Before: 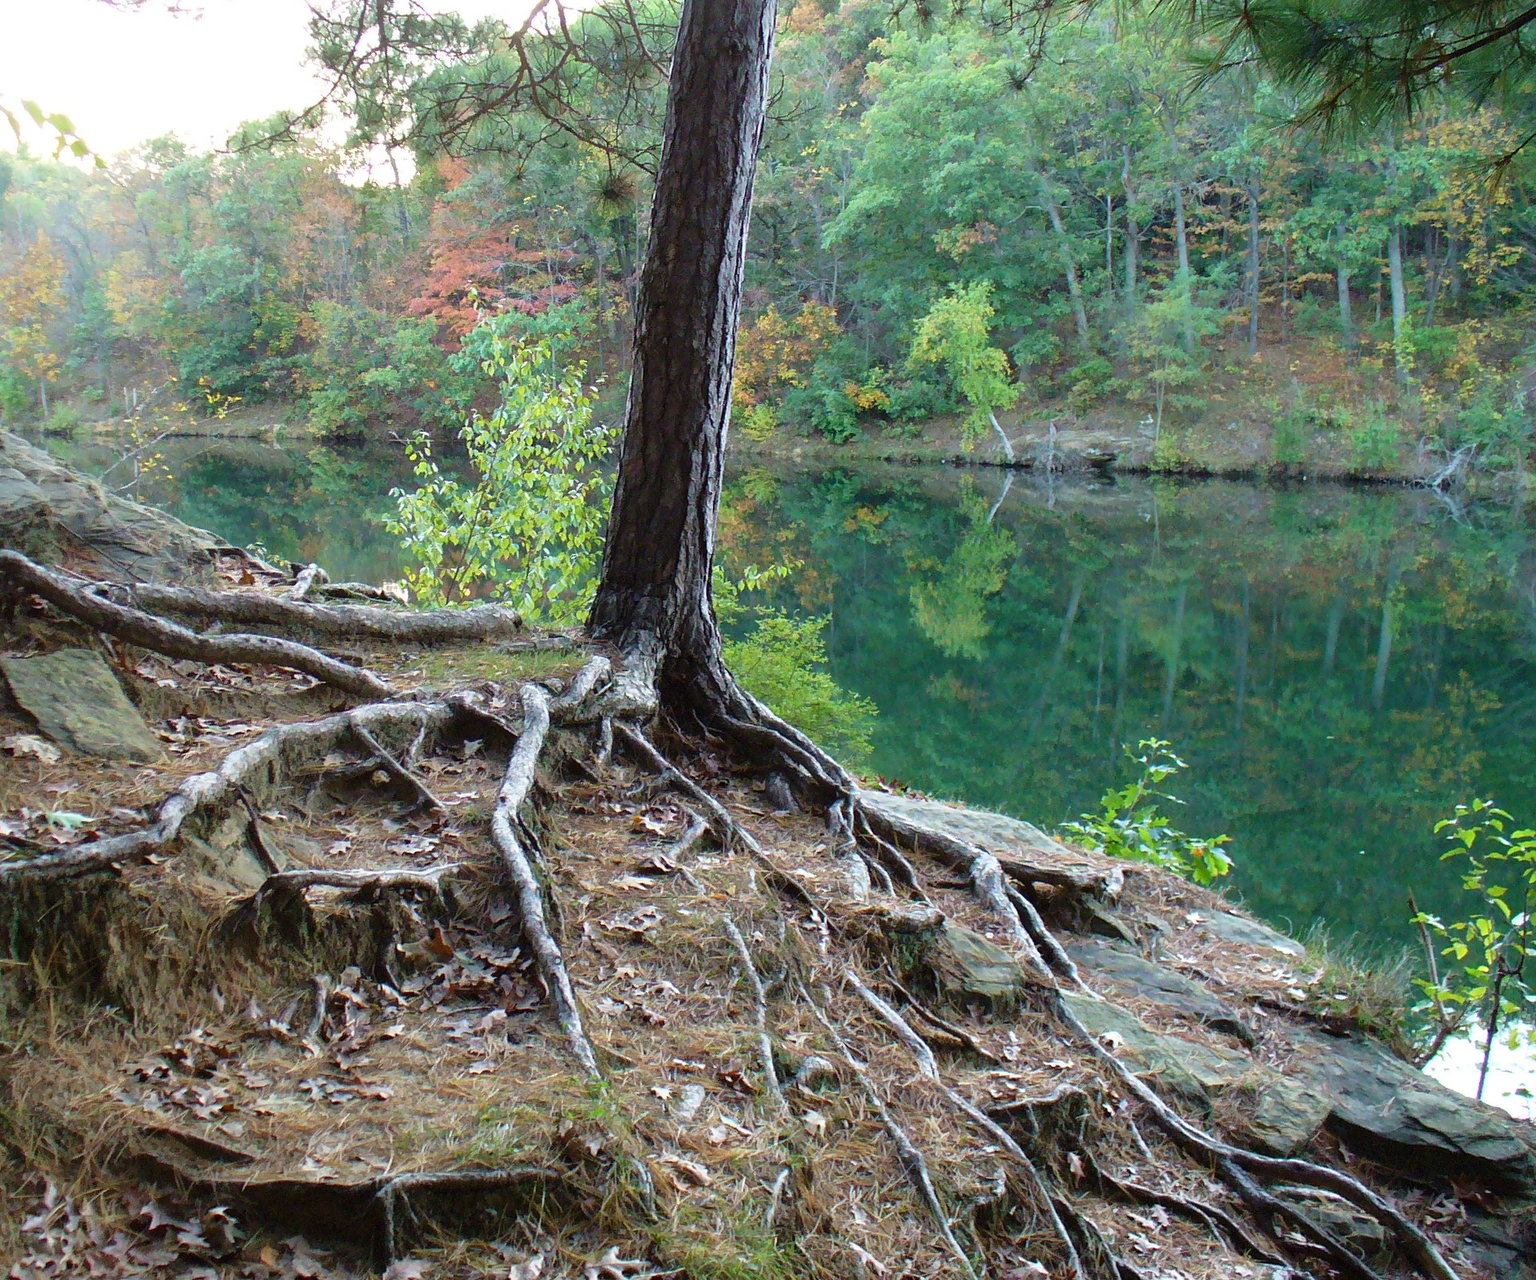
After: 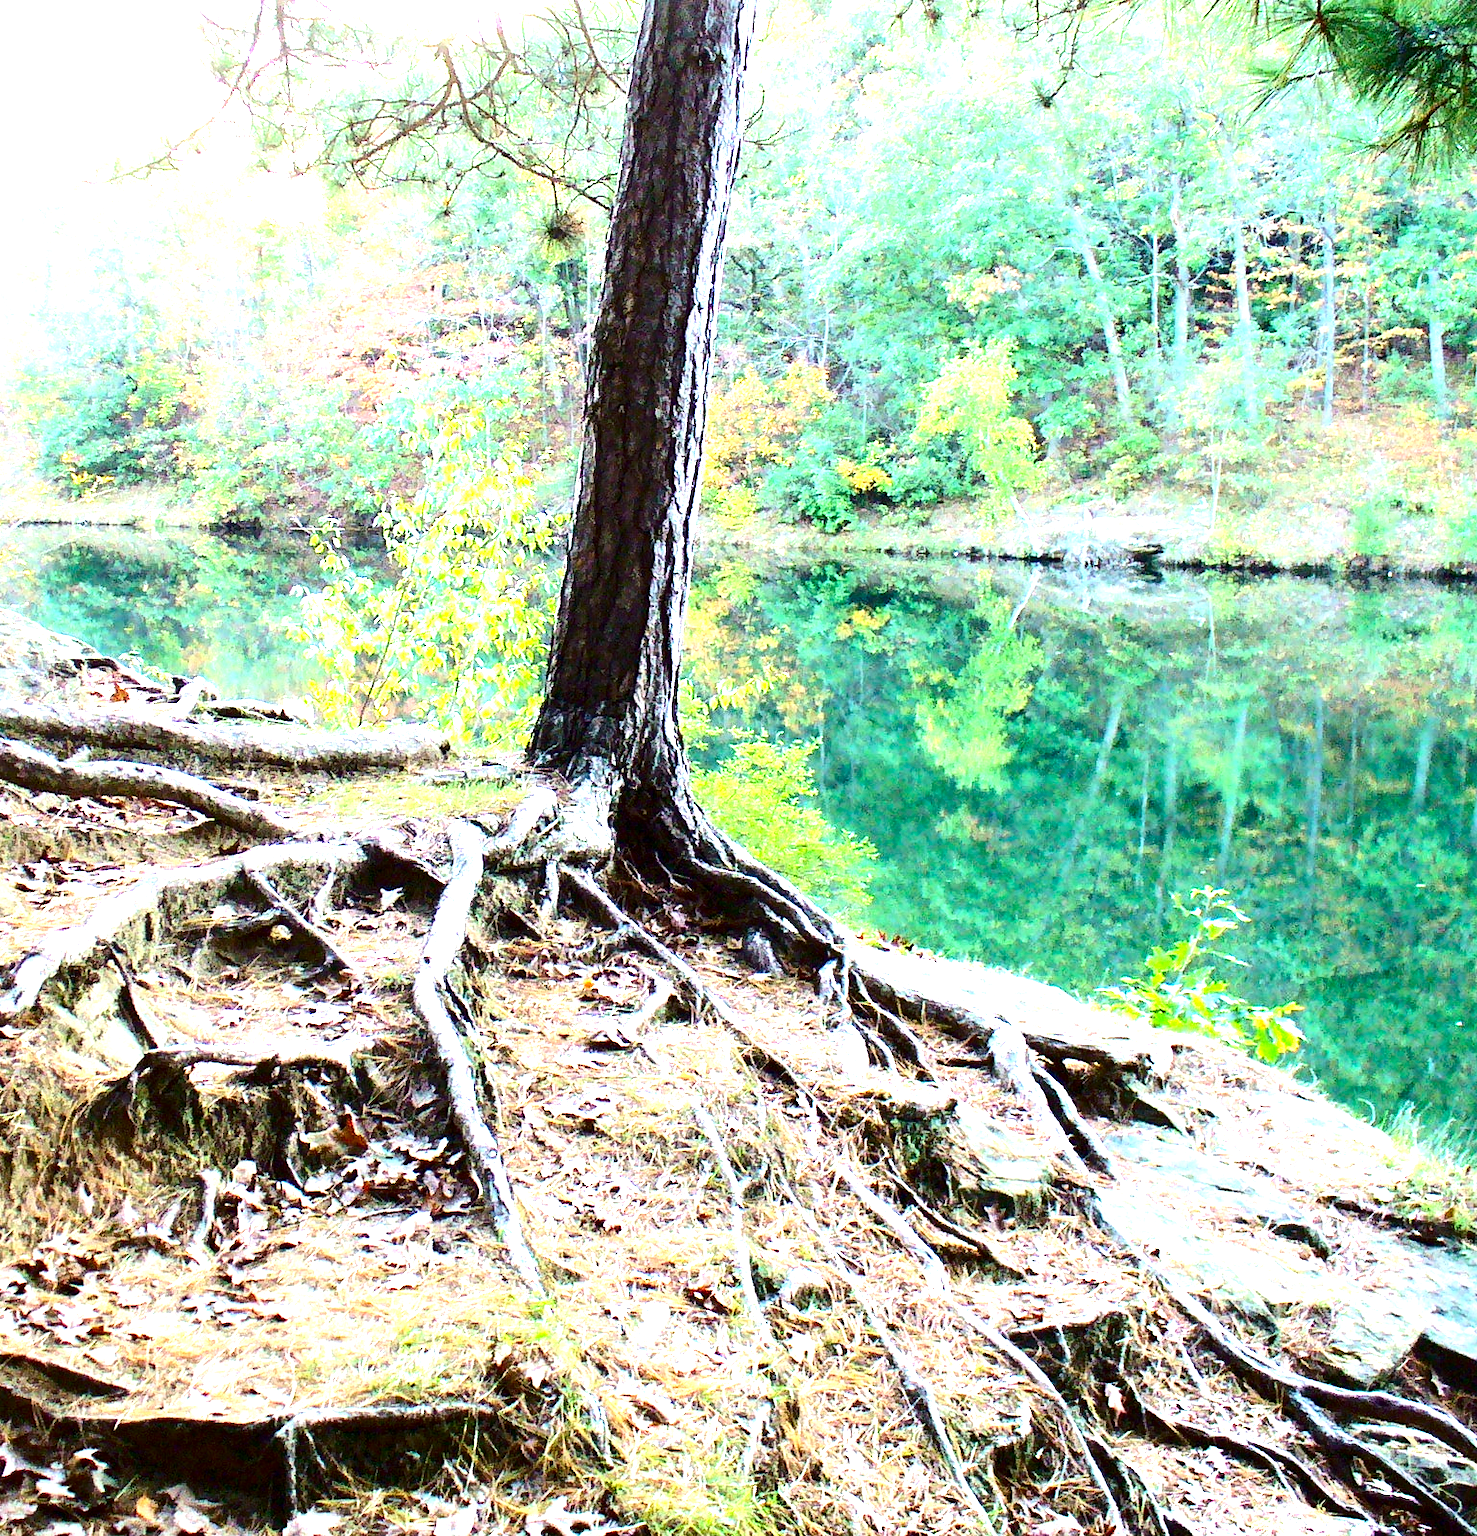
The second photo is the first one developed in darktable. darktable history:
local contrast: highlights 106%, shadows 100%, detail 119%, midtone range 0.2
exposure: black level correction 0, exposure 2.108 EV, compensate highlight preservation false
contrast brightness saturation: contrast 0.236, brightness -0.231, saturation 0.146
crop and rotate: left 9.587%, right 10.257%
